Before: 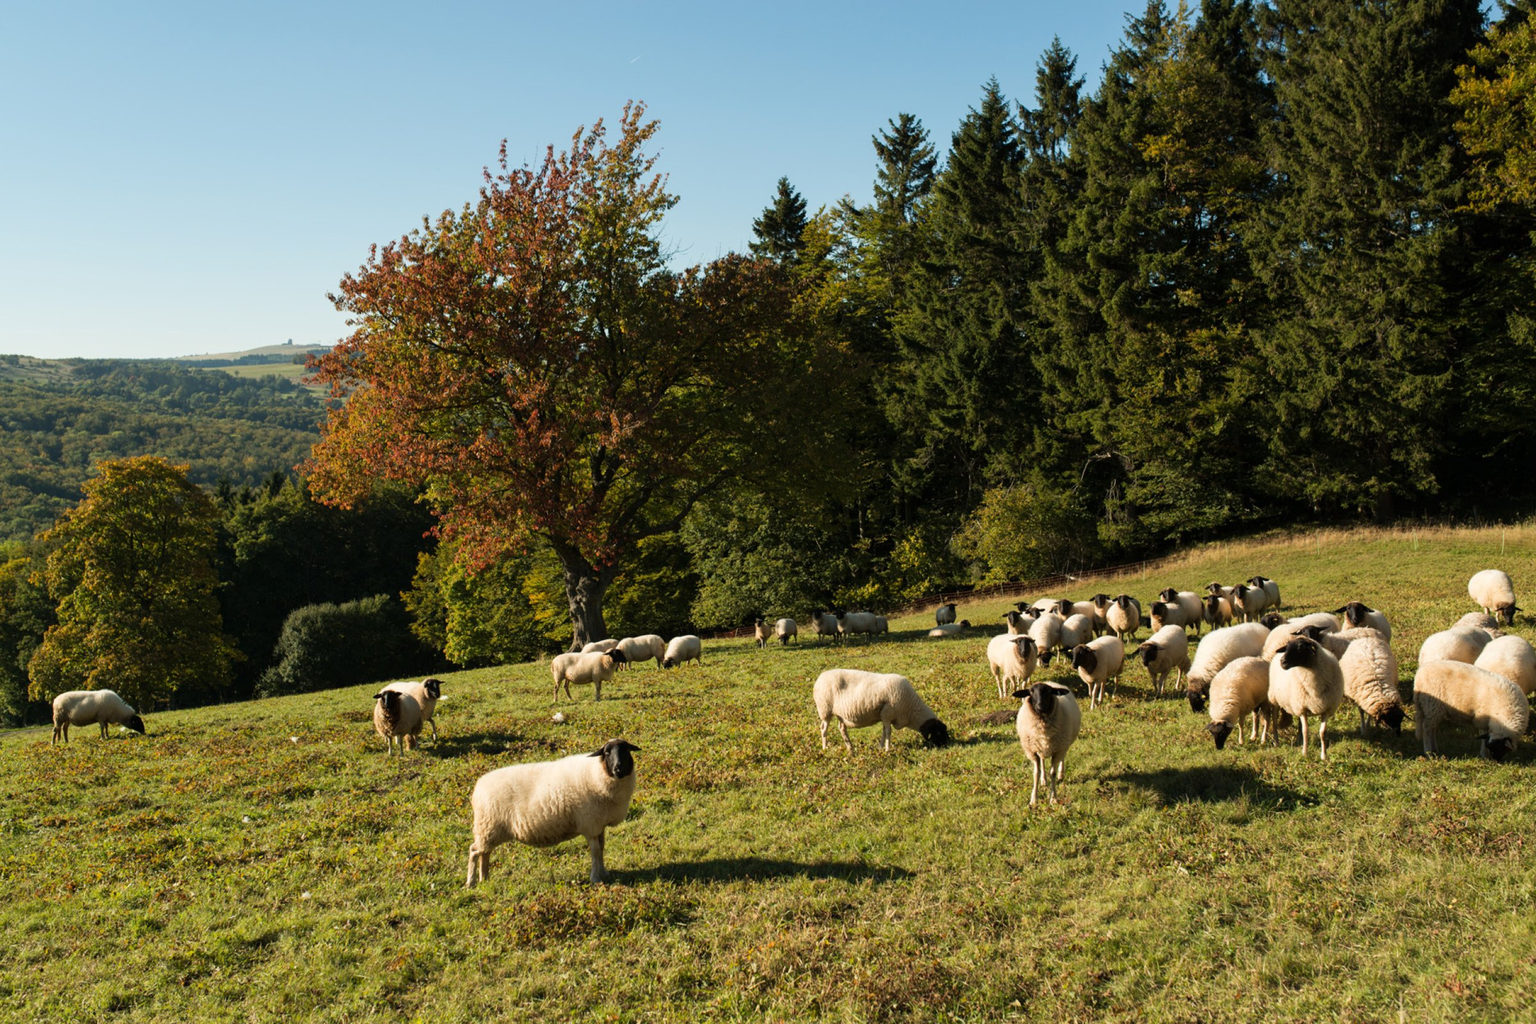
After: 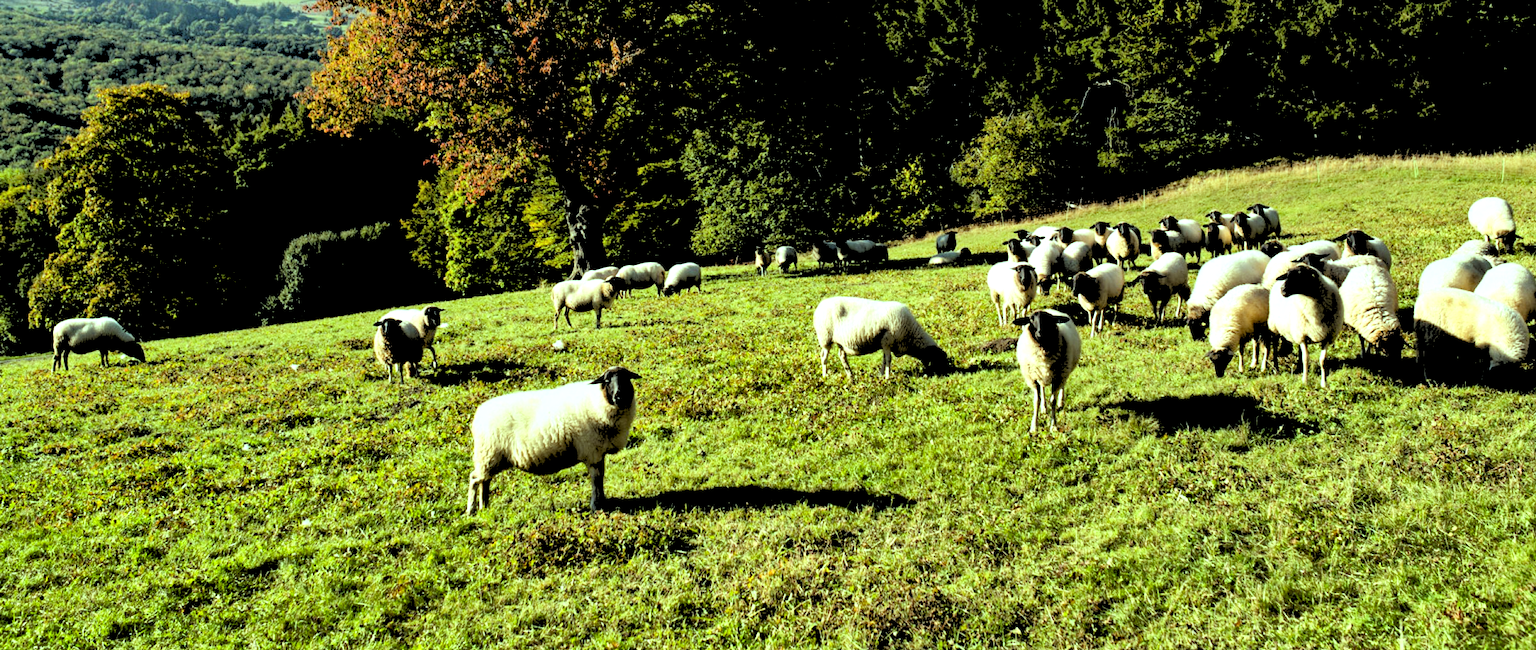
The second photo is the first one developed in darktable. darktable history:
shadows and highlights: shadows 20.91, highlights -82.73, soften with gaussian
exposure: black level correction 0.009, exposure 0.119 EV, compensate highlight preservation false
tone equalizer: -8 EV -0.75 EV, -7 EV -0.7 EV, -6 EV -0.6 EV, -5 EV -0.4 EV, -3 EV 0.4 EV, -2 EV 0.6 EV, -1 EV 0.7 EV, +0 EV 0.75 EV, edges refinement/feathering 500, mask exposure compensation -1.57 EV, preserve details no
crop and rotate: top 36.435%
color balance: mode lift, gamma, gain (sRGB), lift [0.997, 0.979, 1.021, 1.011], gamma [1, 1.084, 0.916, 0.998], gain [1, 0.87, 1.13, 1.101], contrast 4.55%, contrast fulcrum 38.24%, output saturation 104.09%
rgb levels: levels [[0.027, 0.429, 0.996], [0, 0.5, 1], [0, 0.5, 1]]
